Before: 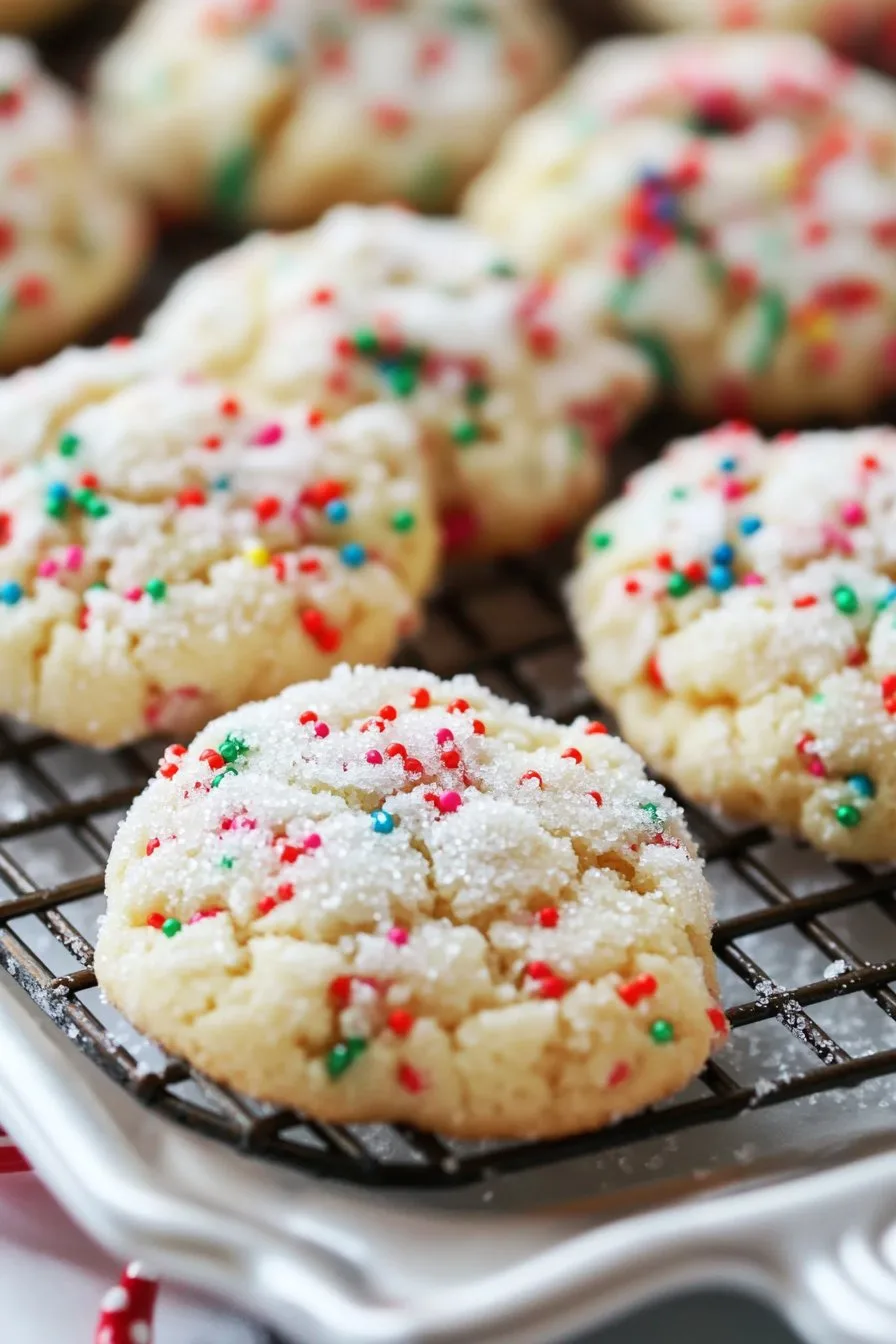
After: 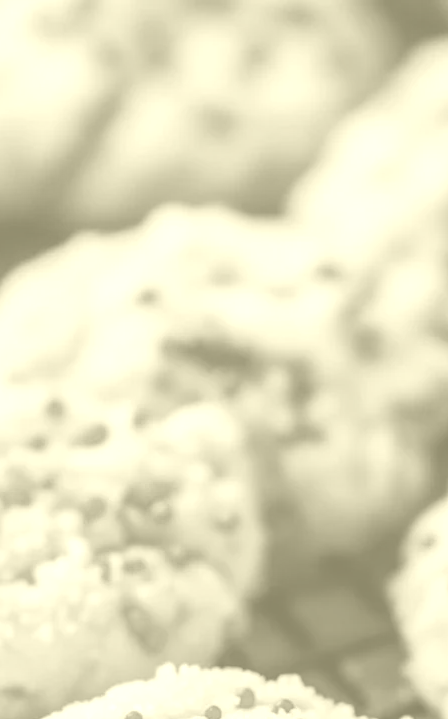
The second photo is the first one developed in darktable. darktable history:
color correction: saturation 0.98
crop: left 19.556%, right 30.401%, bottom 46.458%
white balance: red 1.009, blue 1.027
colorize: hue 43.2°, saturation 40%, version 1
local contrast: detail 130%
levels: mode automatic, black 0.023%, white 99.97%, levels [0.062, 0.494, 0.925]
rgb levels: mode RGB, independent channels, levels [[0, 0.5, 1], [0, 0.521, 1], [0, 0.536, 1]]
